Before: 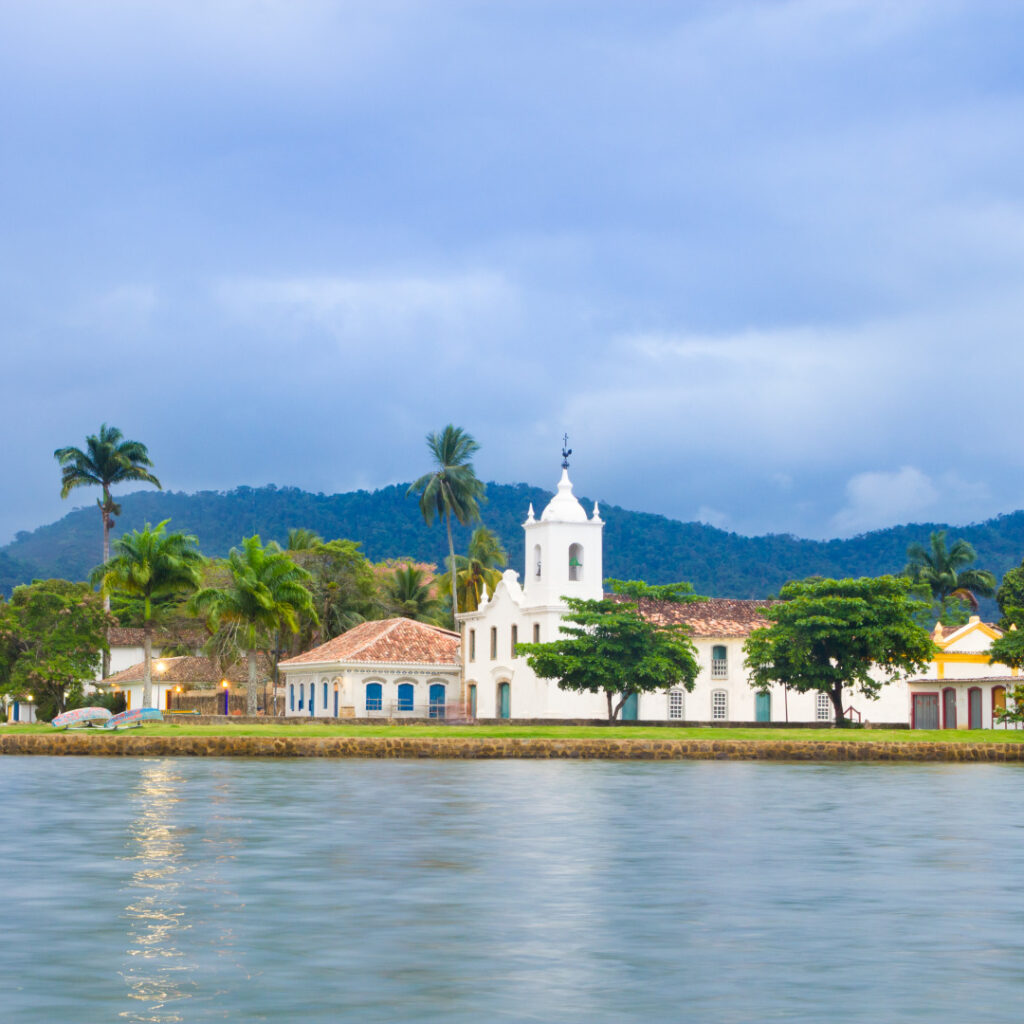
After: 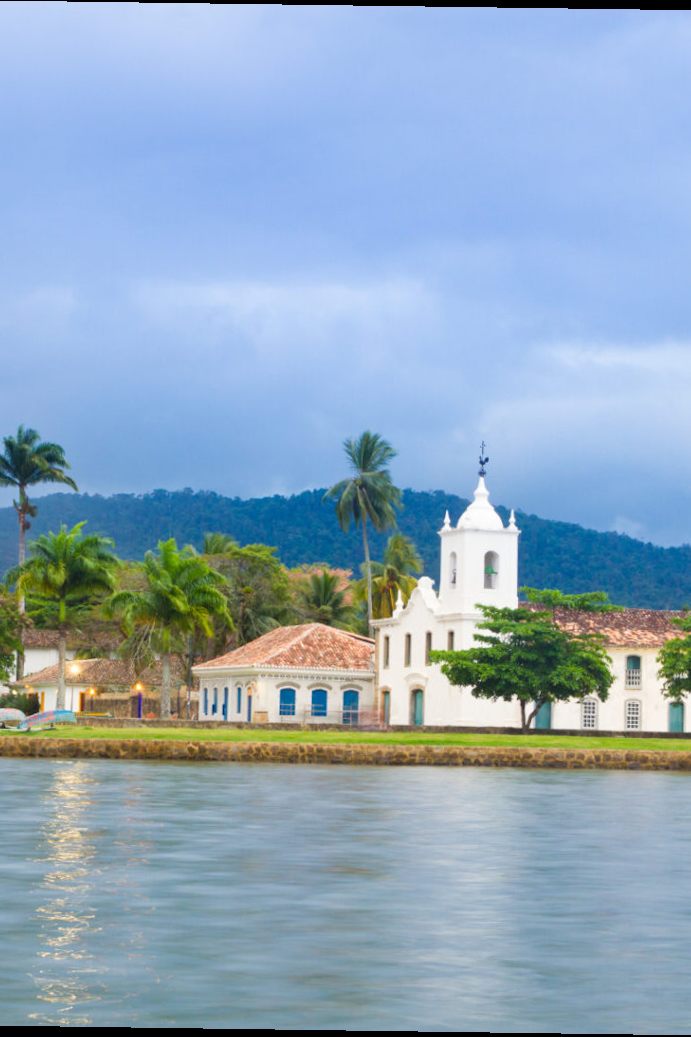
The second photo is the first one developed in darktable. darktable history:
crop and rotate: left 8.786%, right 24.548%
rotate and perspective: rotation 0.8°, automatic cropping off
